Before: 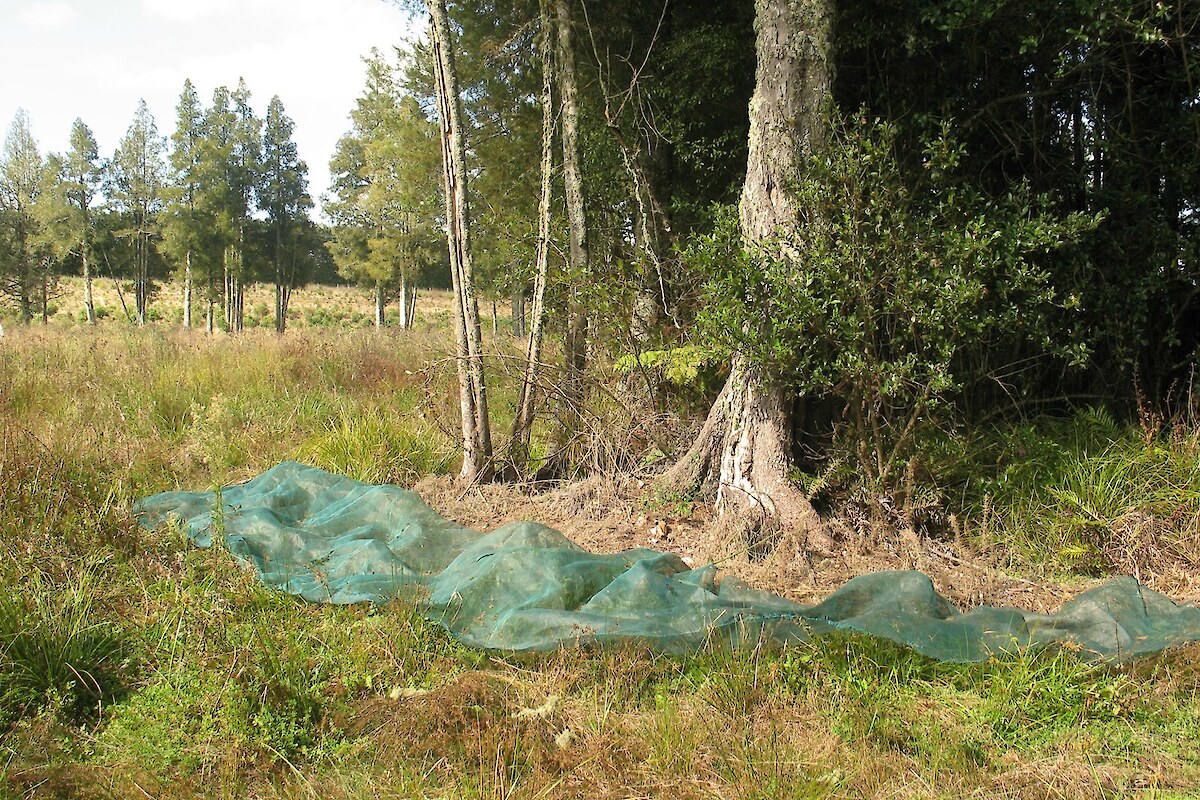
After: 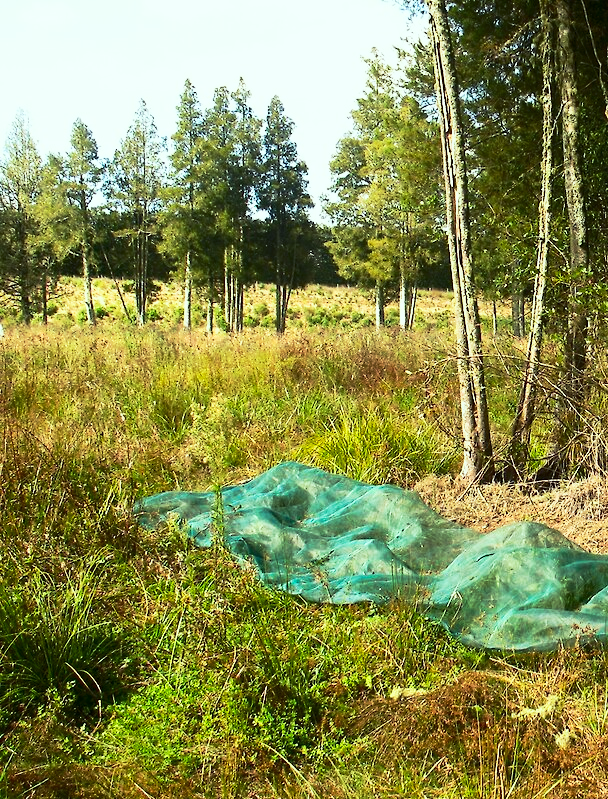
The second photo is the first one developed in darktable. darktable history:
crop and rotate: left 0.057%, right 49.206%
contrast brightness saturation: contrast 0.206, brightness -0.11, saturation 0.21
color correction: highlights a* -6.41, highlights b* 0.777
base curve: curves: ch0 [(0, 0) (0.257, 0.25) (0.482, 0.586) (0.757, 0.871) (1, 1)], preserve colors none
